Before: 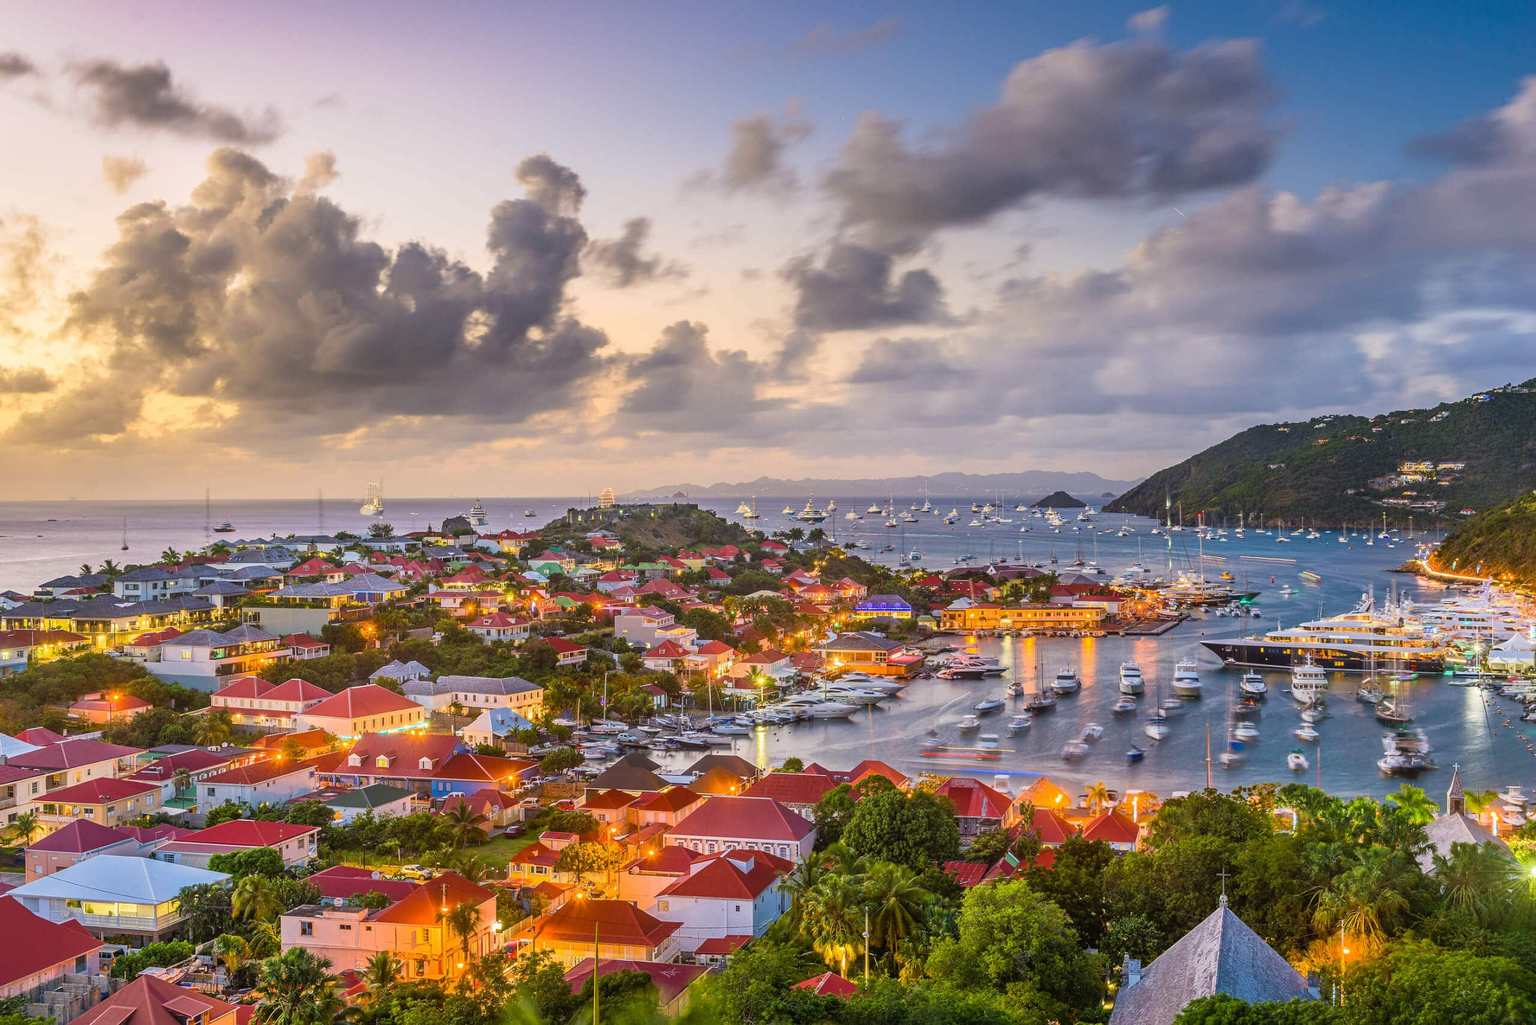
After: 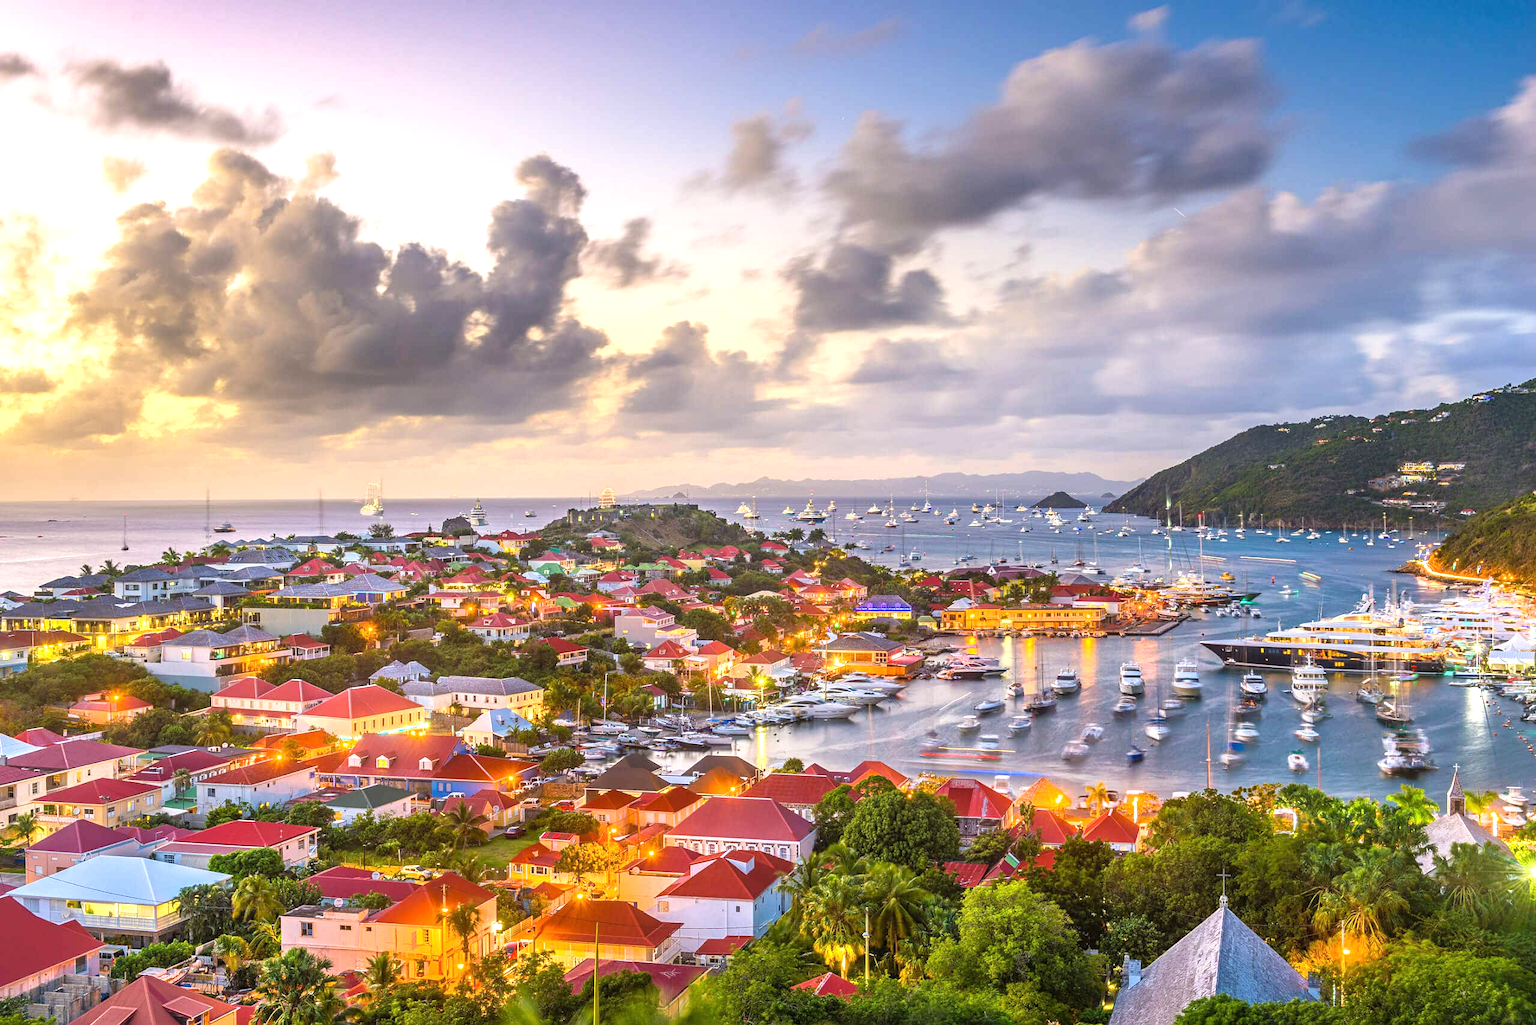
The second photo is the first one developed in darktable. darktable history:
exposure: exposure 0.643 EV, compensate exposure bias true, compensate highlight preservation false
